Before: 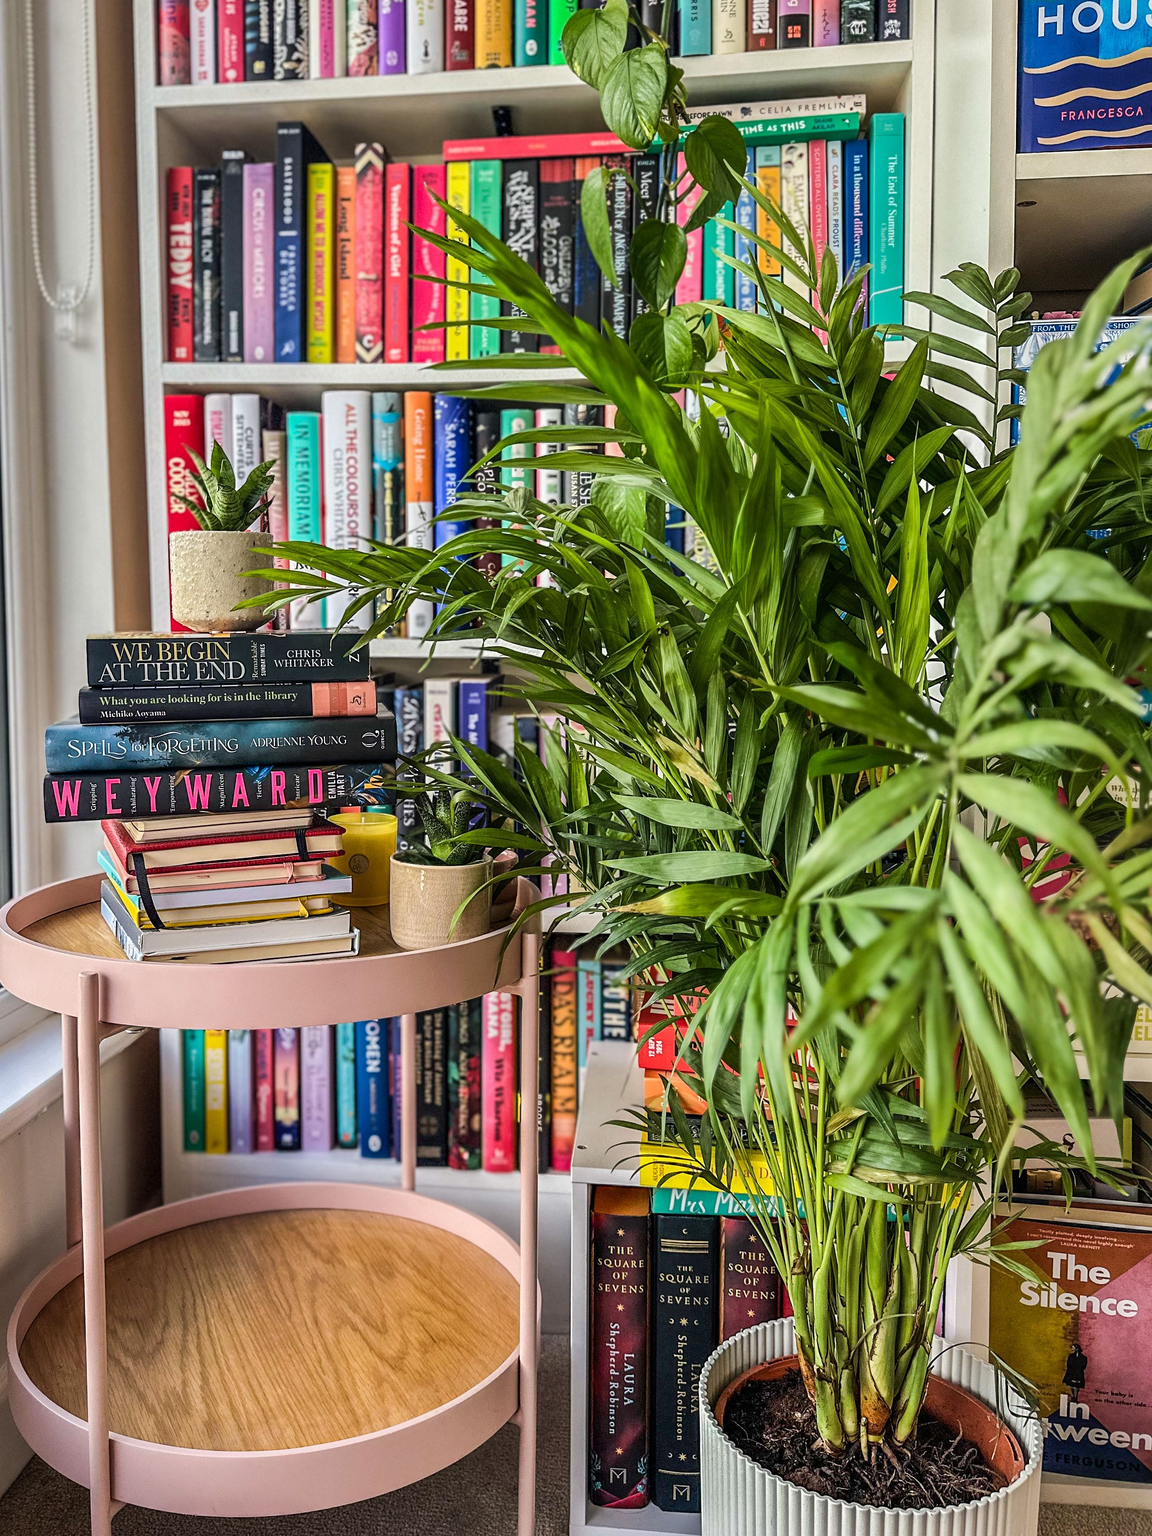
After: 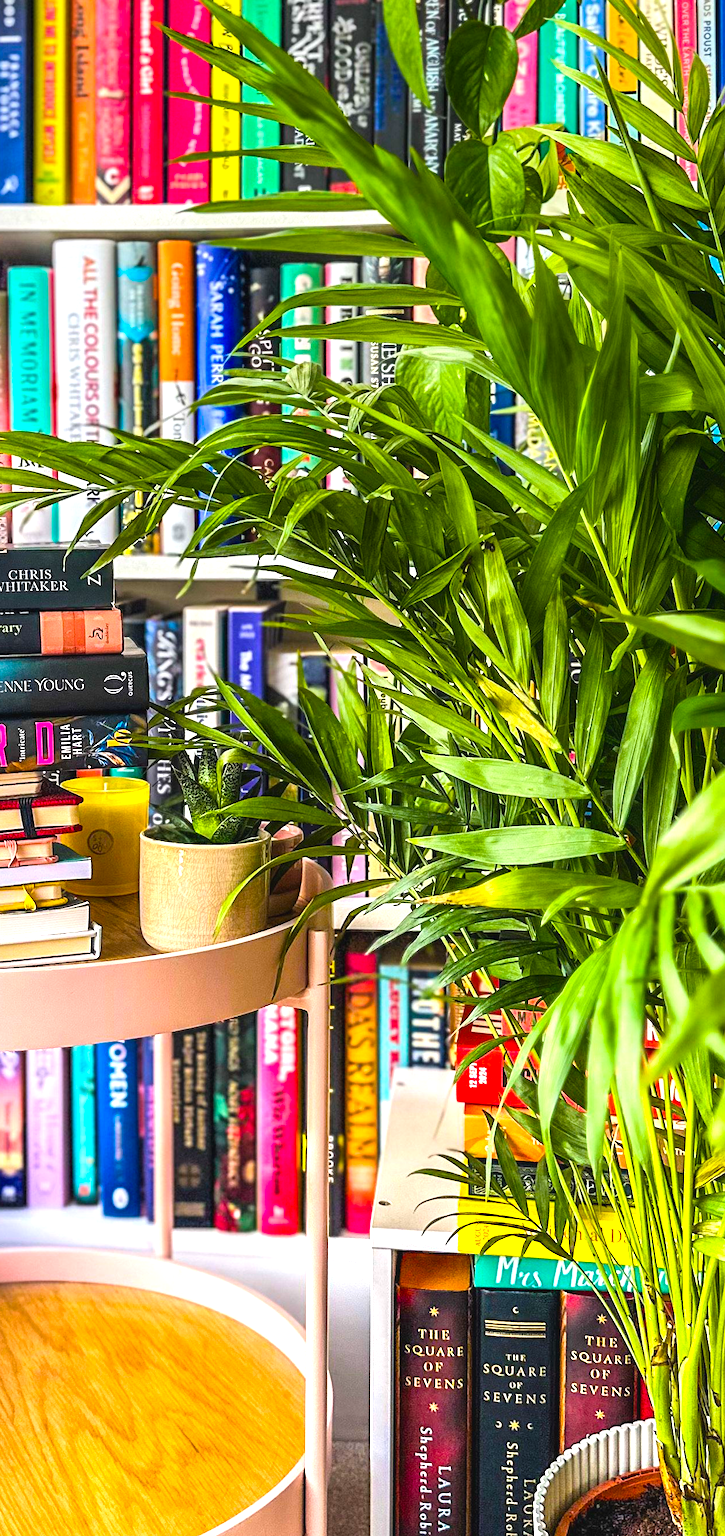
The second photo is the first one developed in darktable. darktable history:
exposure: black level correction -0.002, exposure 1.115 EV, compensate highlight preservation false
crop and rotate: angle 0.02°, left 24.353%, top 13.219%, right 26.156%, bottom 8.224%
graduated density: on, module defaults
color balance rgb: linear chroma grading › global chroma 15%, perceptual saturation grading › global saturation 30%
